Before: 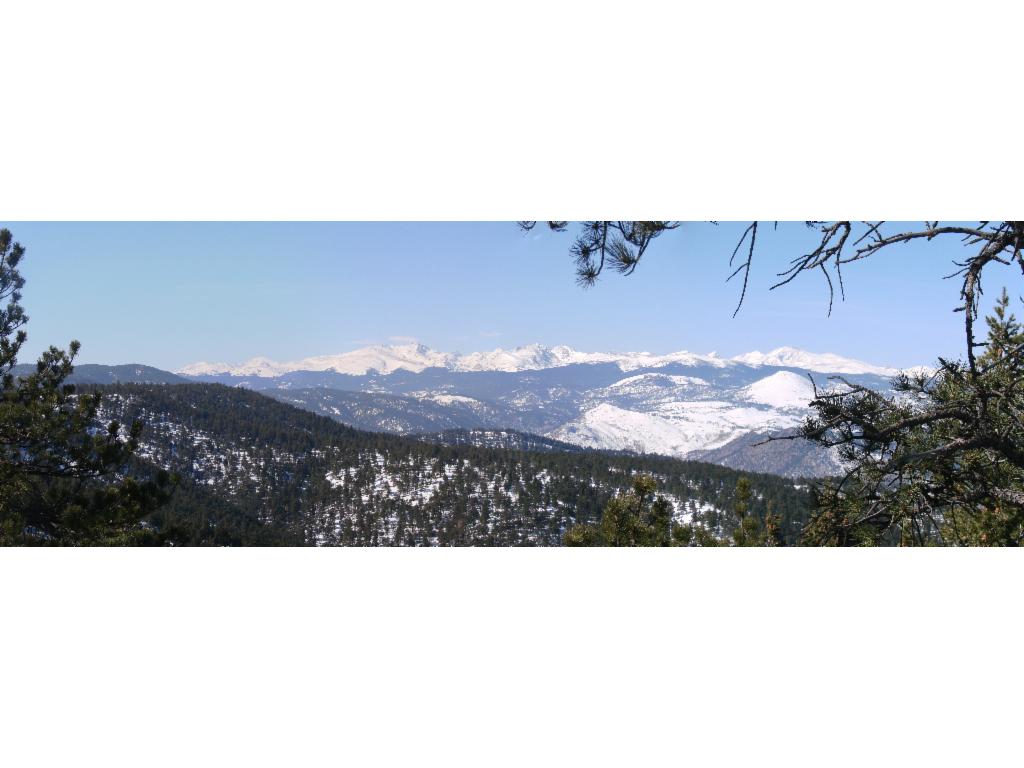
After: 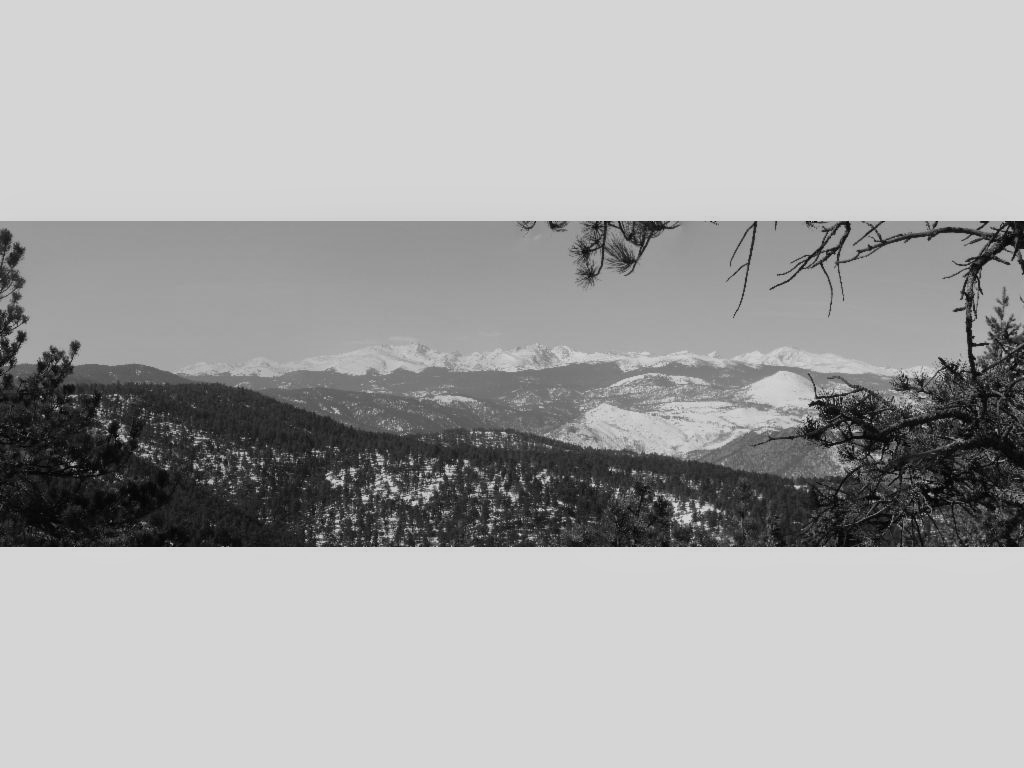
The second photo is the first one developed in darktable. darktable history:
exposure: exposure -0.36 EV, compensate highlight preservation false
monochrome: a -74.22, b 78.2
color correction: saturation 1.34
